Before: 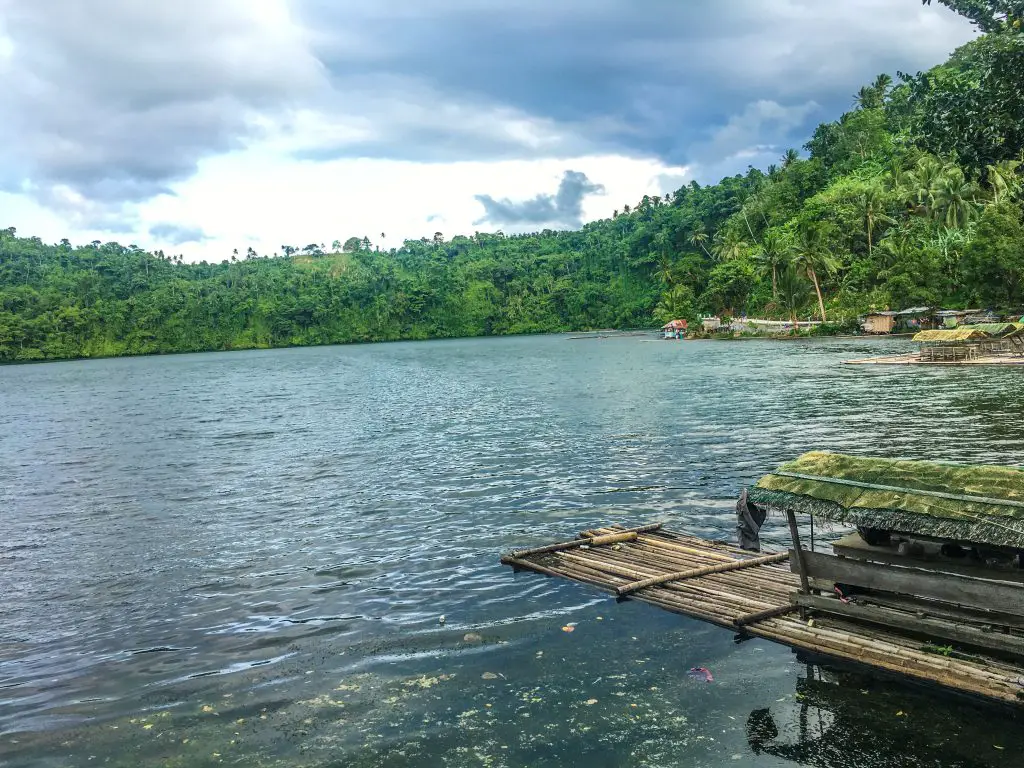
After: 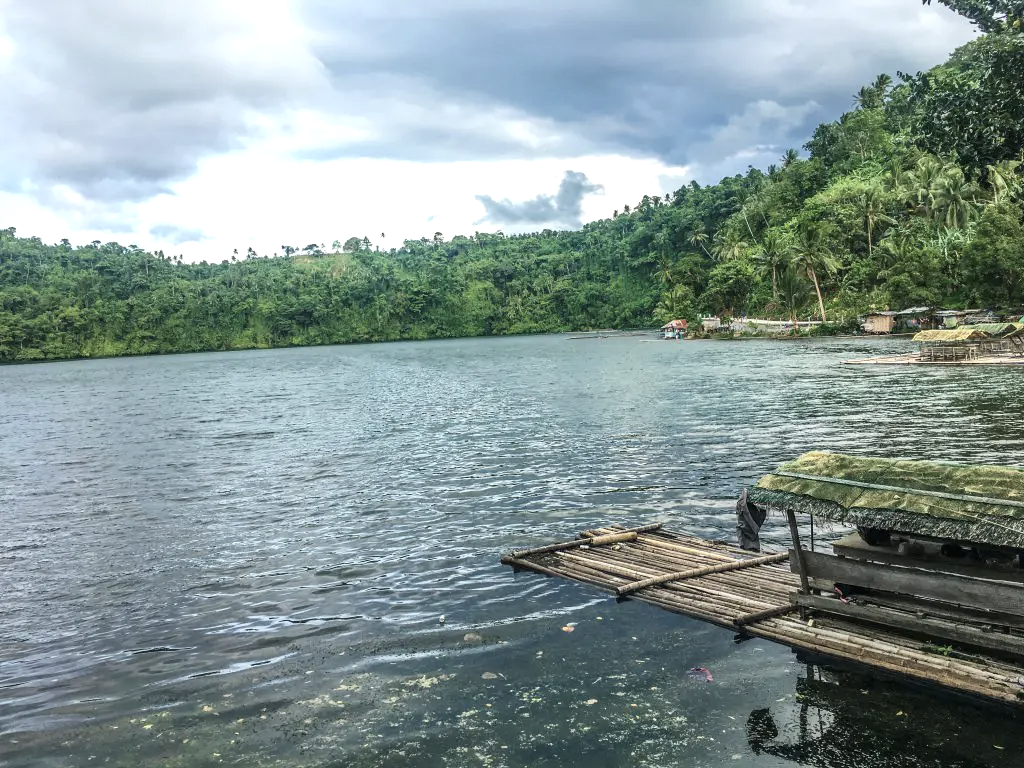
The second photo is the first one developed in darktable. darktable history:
exposure: exposure 0.2 EV, compensate highlight preservation false
contrast brightness saturation: contrast 0.1, saturation -0.3
